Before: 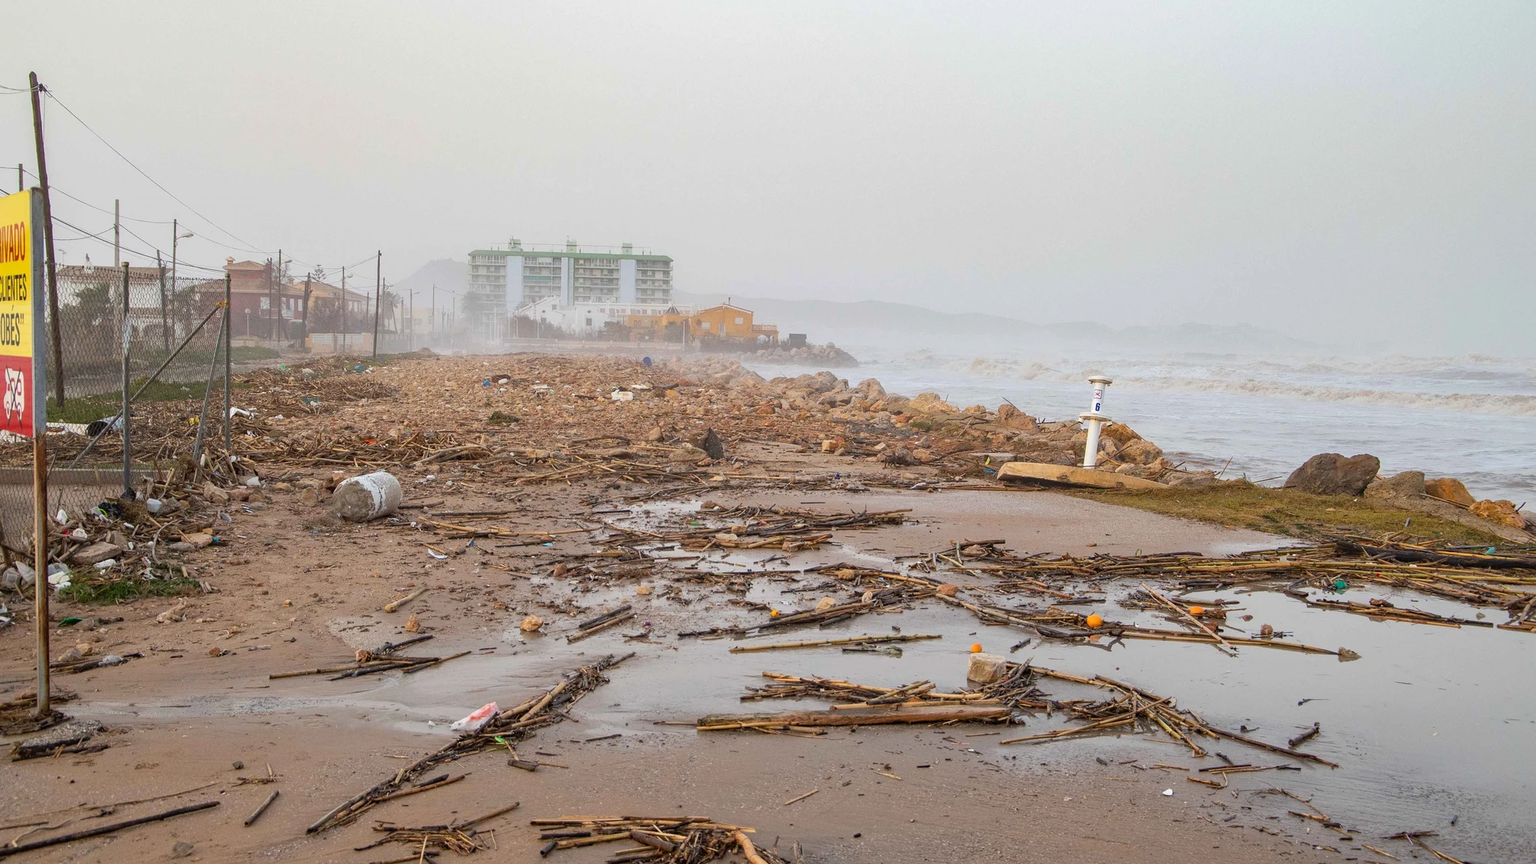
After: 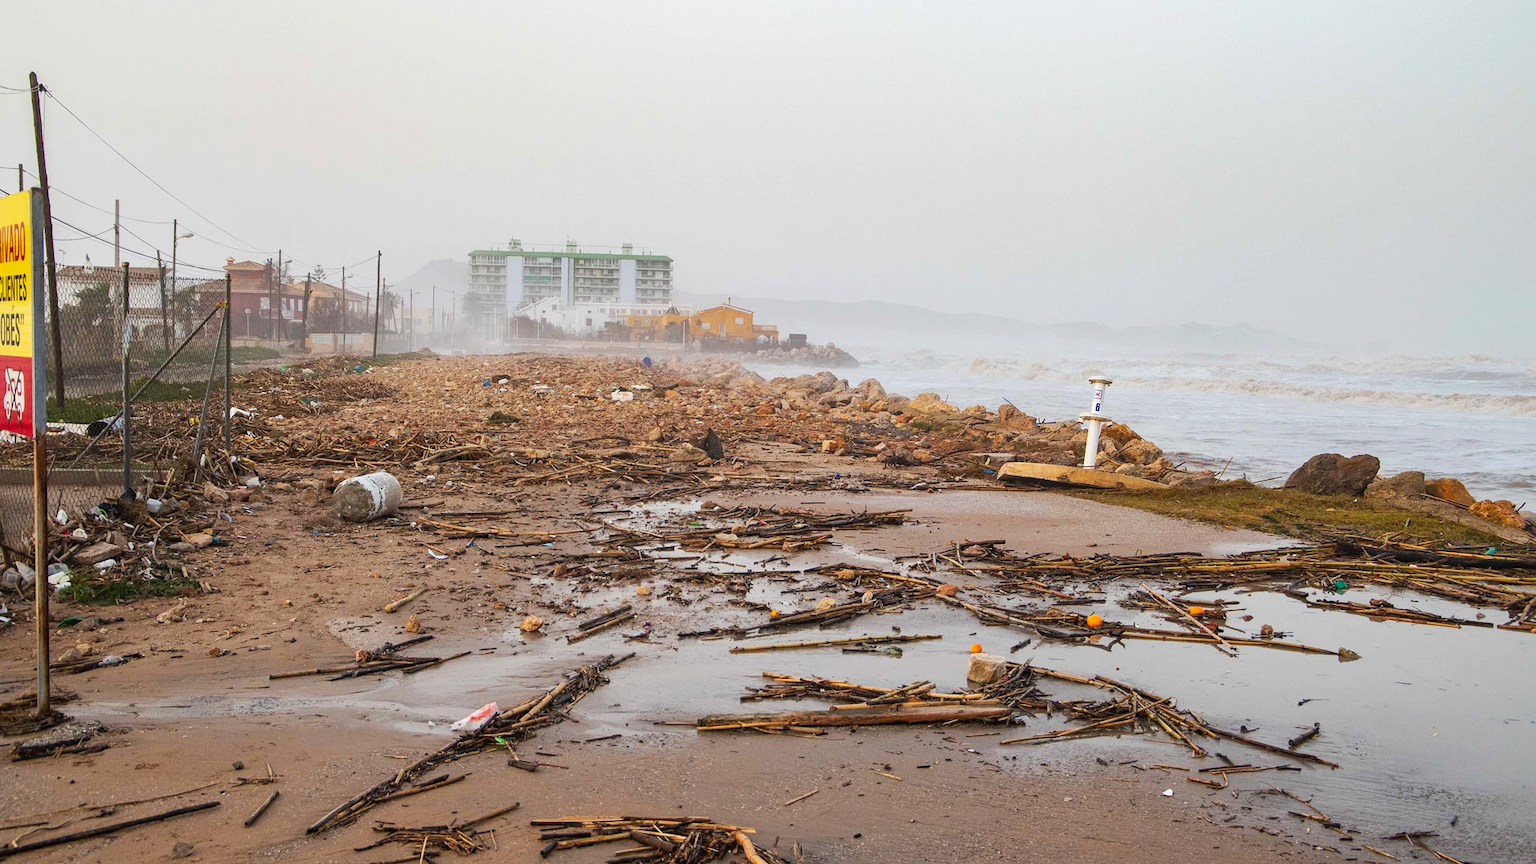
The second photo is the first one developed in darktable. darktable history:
tone curve: curves: ch0 [(0, 0) (0.003, 0.003) (0.011, 0.012) (0.025, 0.024) (0.044, 0.039) (0.069, 0.052) (0.1, 0.072) (0.136, 0.097) (0.177, 0.128) (0.224, 0.168) (0.277, 0.217) (0.335, 0.276) (0.399, 0.345) (0.468, 0.429) (0.543, 0.524) (0.623, 0.628) (0.709, 0.732) (0.801, 0.829) (0.898, 0.919) (1, 1)], preserve colors none
